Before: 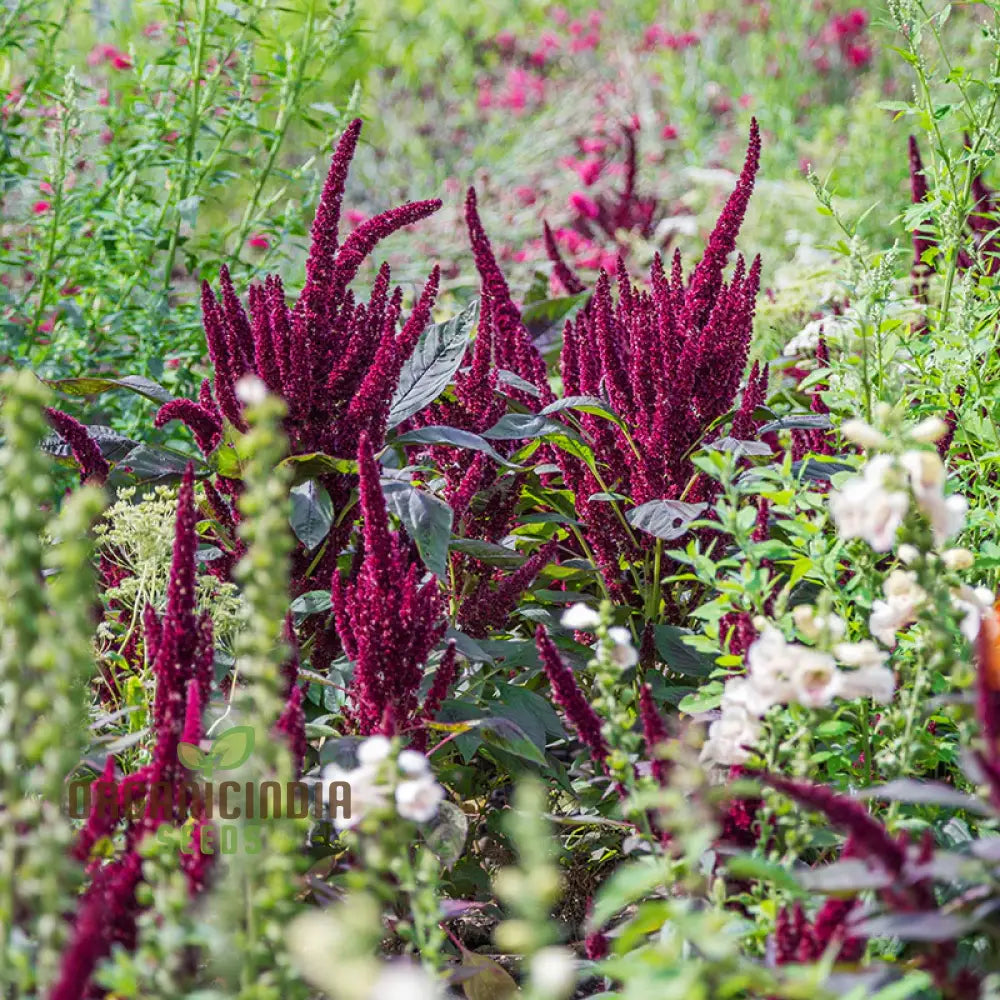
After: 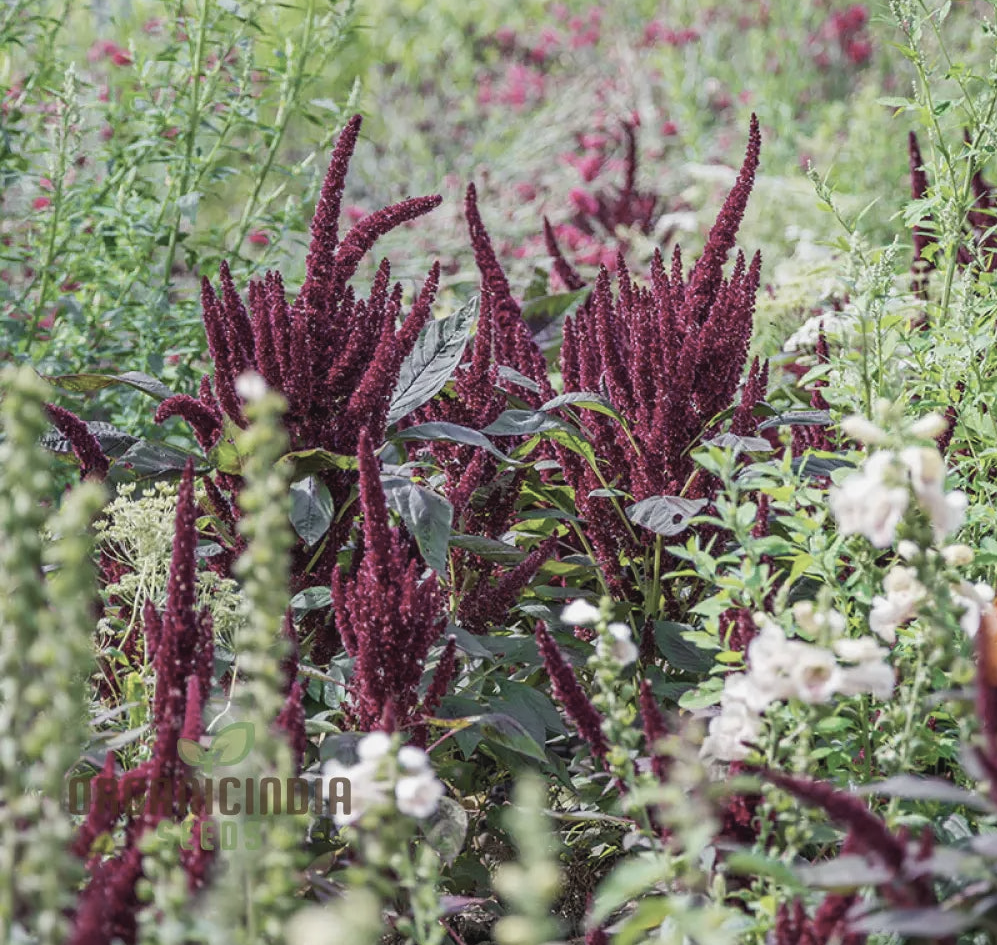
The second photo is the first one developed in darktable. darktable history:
crop: top 0.438%, right 0.255%, bottom 5.019%
contrast brightness saturation: contrast -0.064, saturation -0.419
